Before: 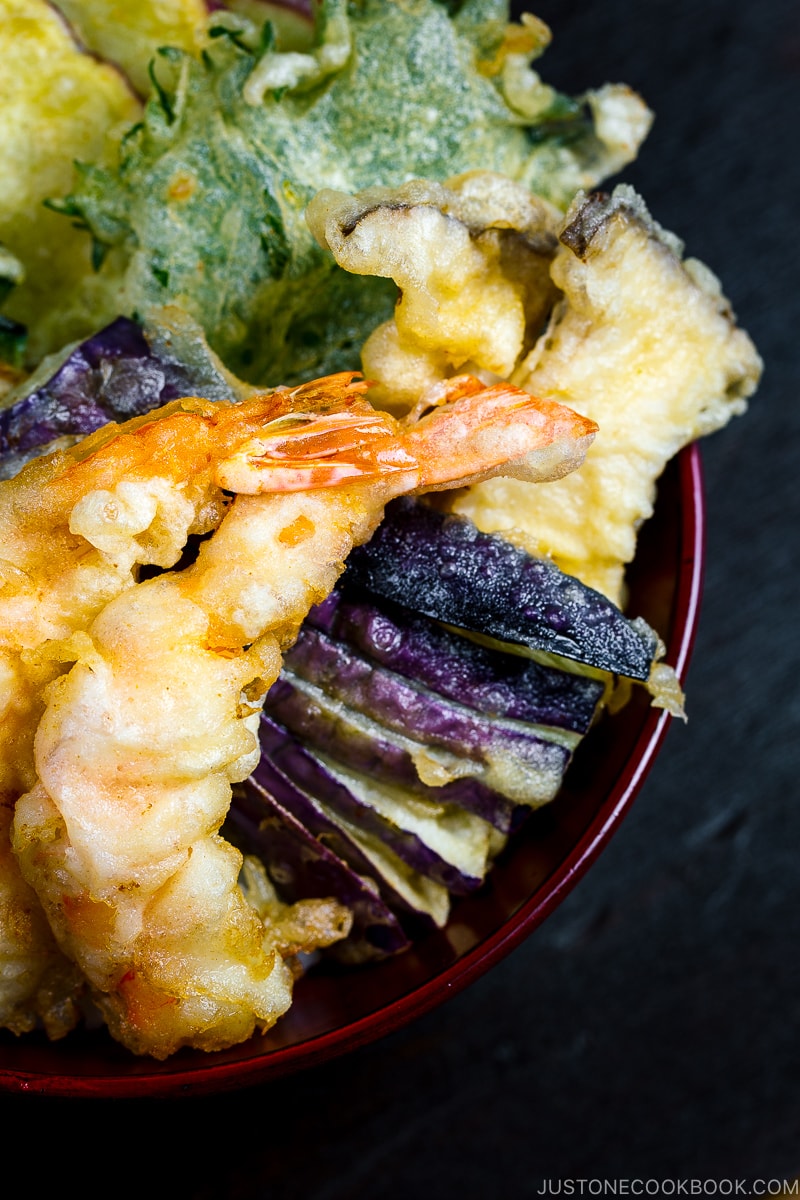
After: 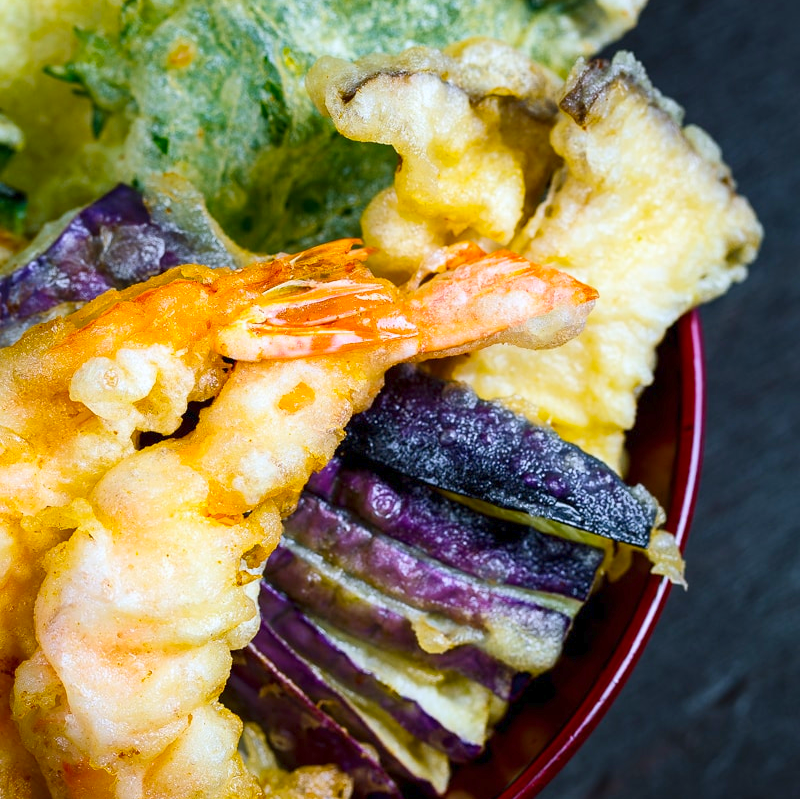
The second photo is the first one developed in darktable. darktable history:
levels: mode automatic, levels [0.044, 0.416, 0.908]
crop: top 11.159%, bottom 22.232%
color balance rgb: highlights gain › luminance 16.795%, highlights gain › chroma 2.838%, highlights gain › hue 260.52°, perceptual saturation grading › global saturation 12.298%, contrast -20.317%
